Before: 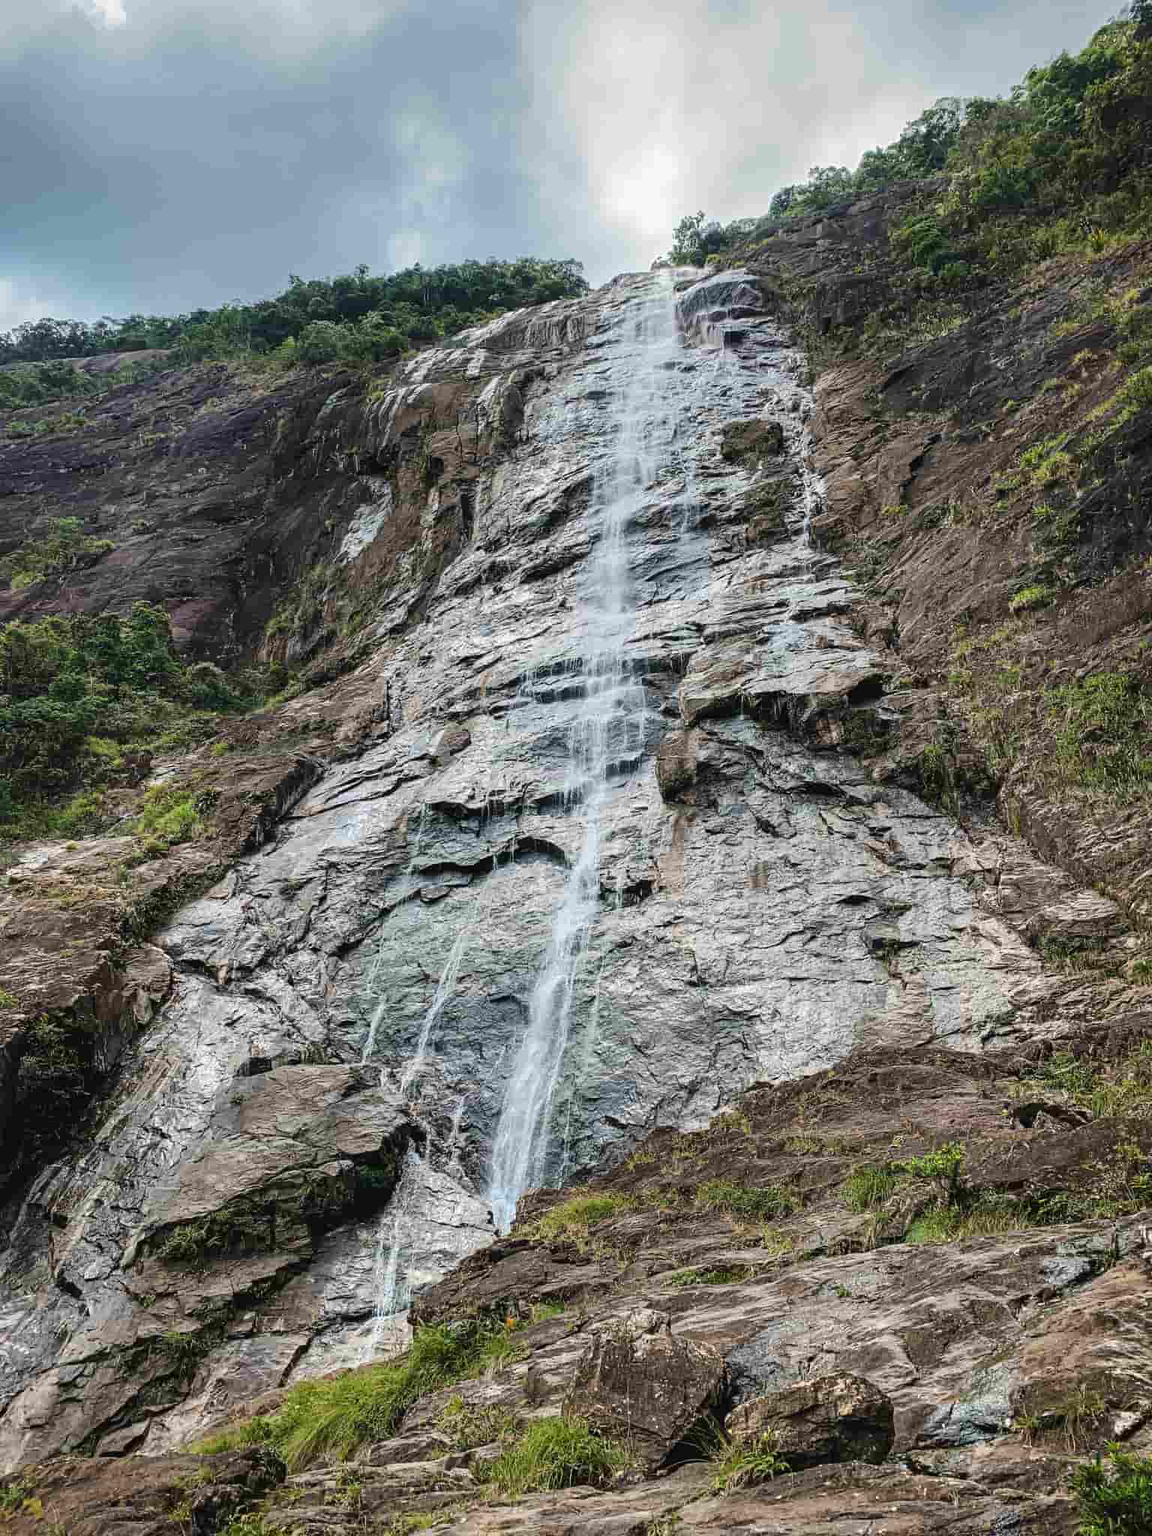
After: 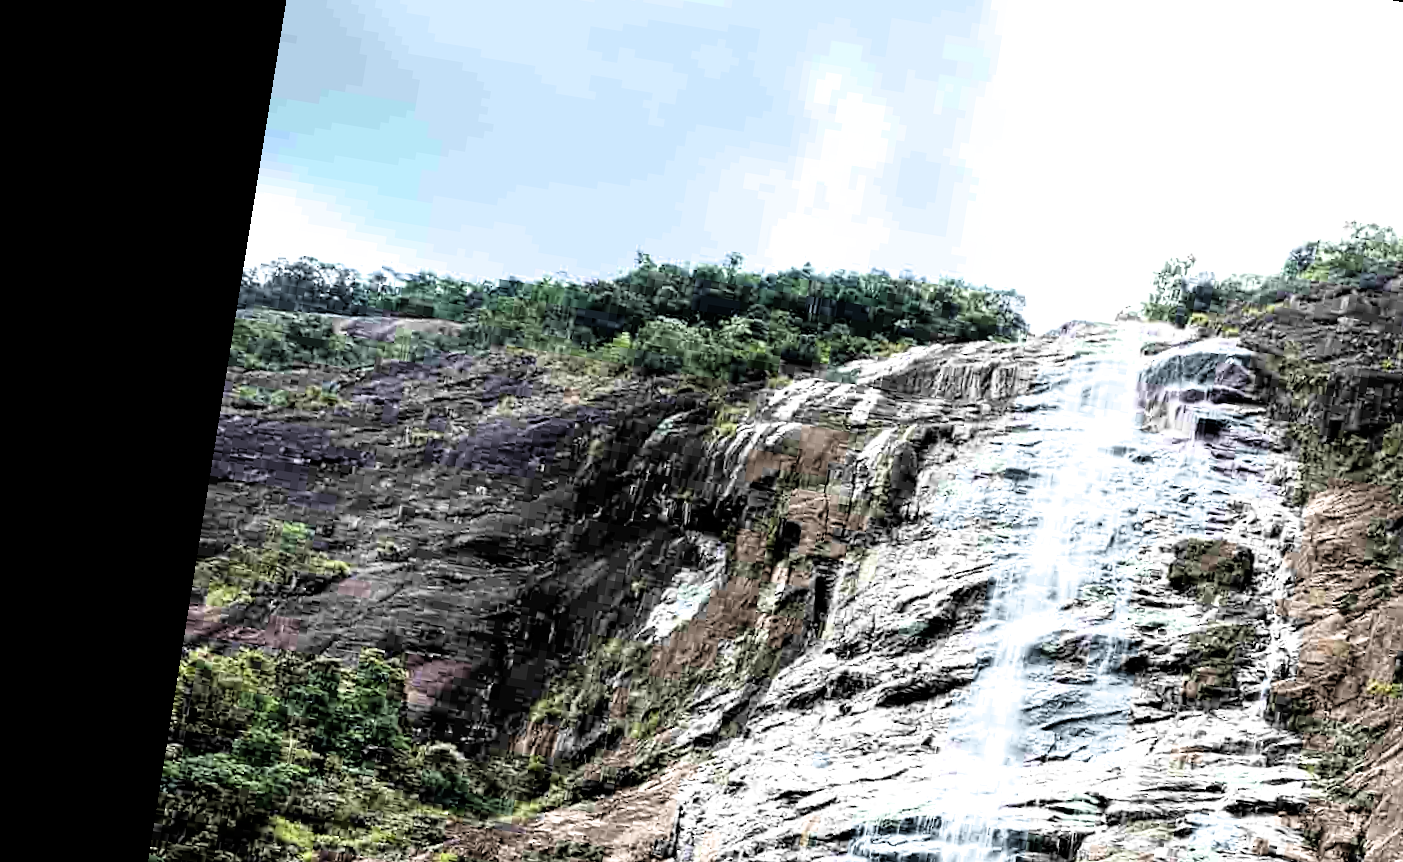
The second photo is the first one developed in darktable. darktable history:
exposure: black level correction 0.001, exposure 0.955 EV, compensate exposure bias true, compensate highlight preservation false
rotate and perspective: rotation 9.12°, automatic cropping off
filmic rgb: black relative exposure -3.64 EV, white relative exposure 2.44 EV, hardness 3.29
crop: left 0.579%, top 7.627%, right 23.167%, bottom 54.275%
